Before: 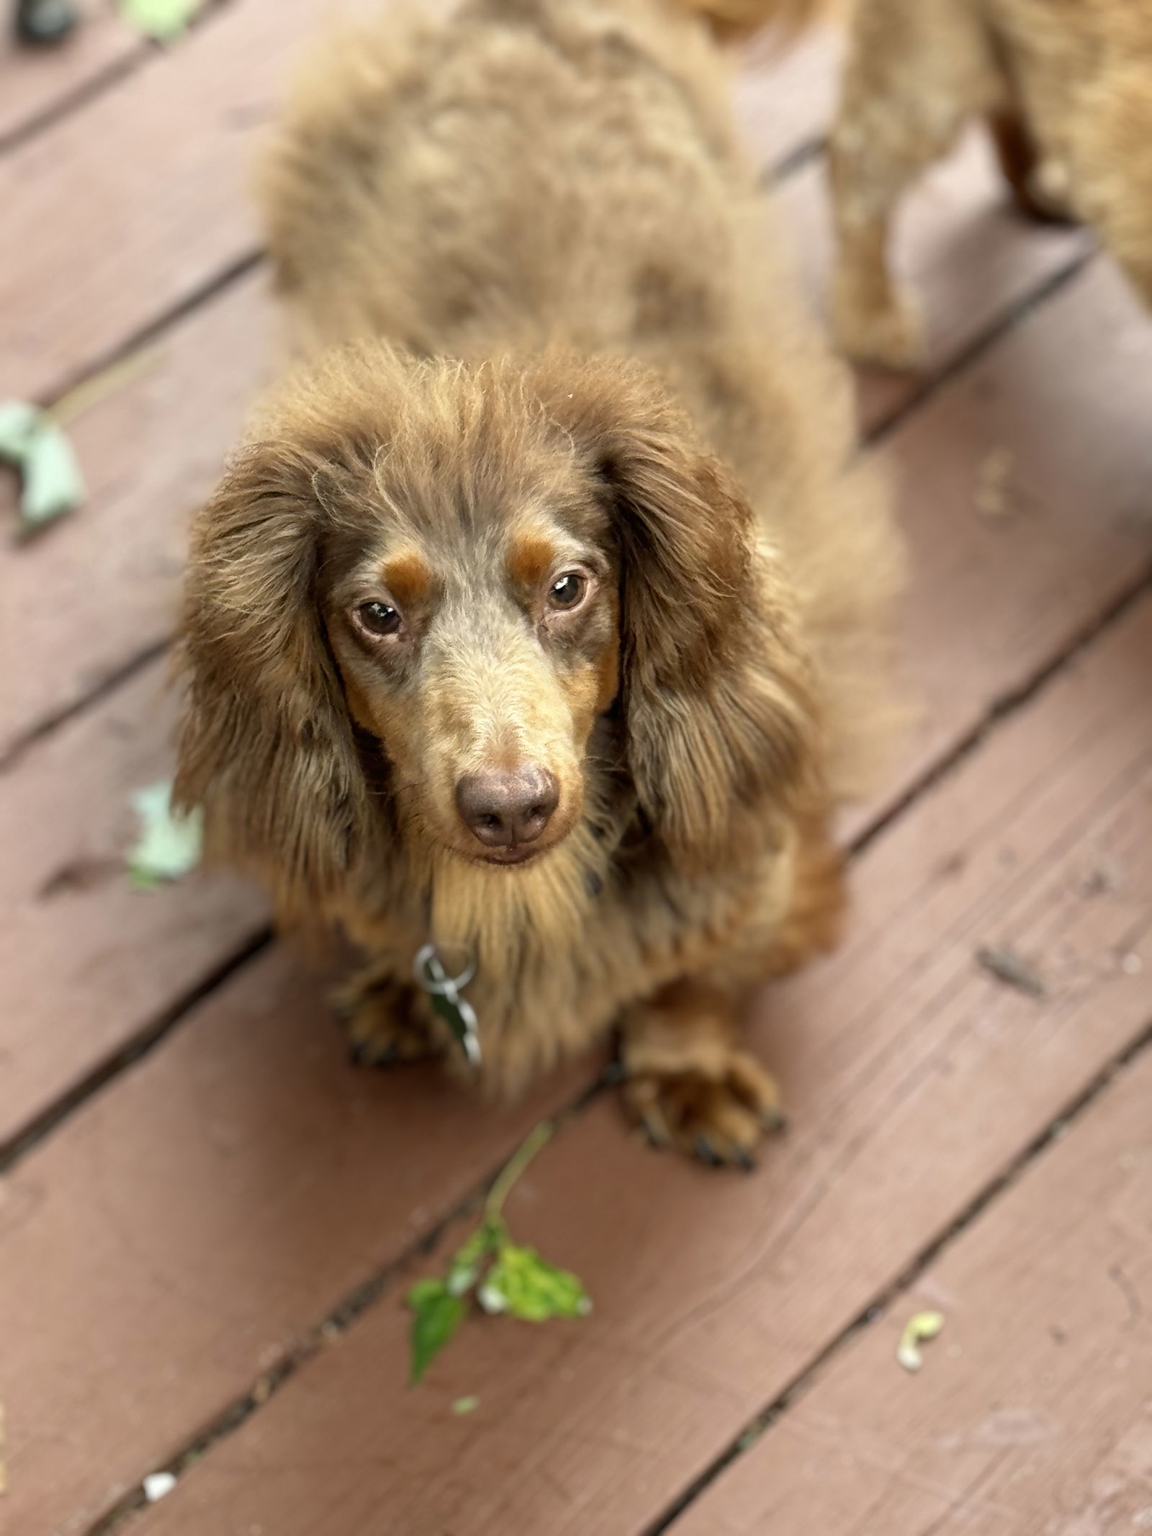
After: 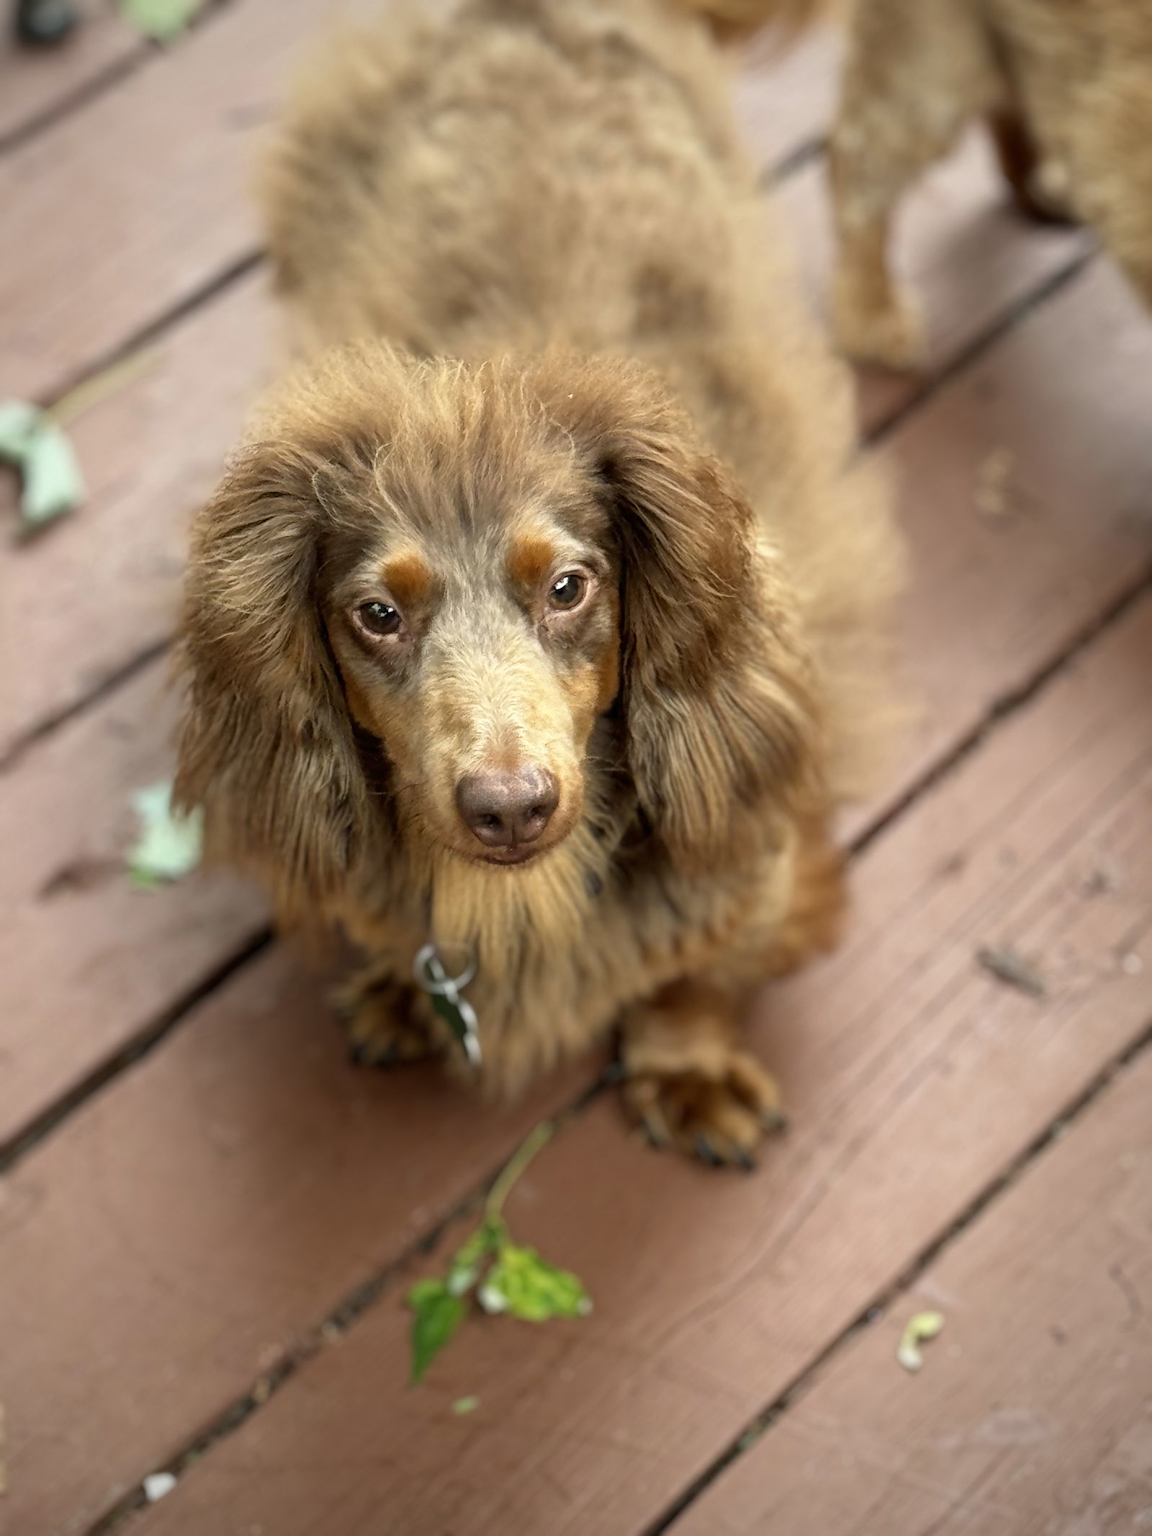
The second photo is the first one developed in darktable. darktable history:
vignetting: fall-off start 71.8%, saturation -0.026
